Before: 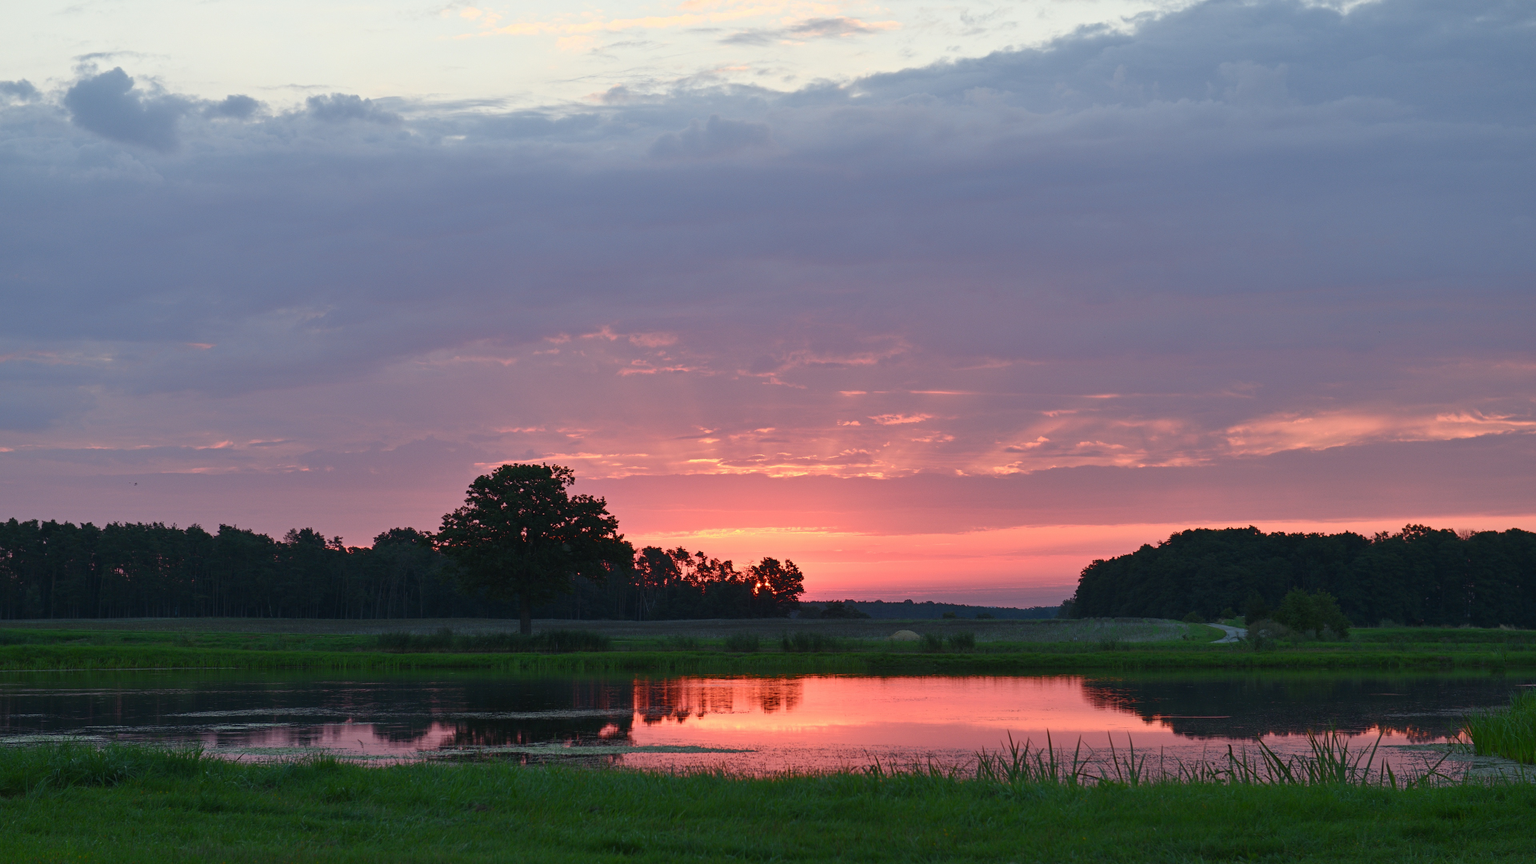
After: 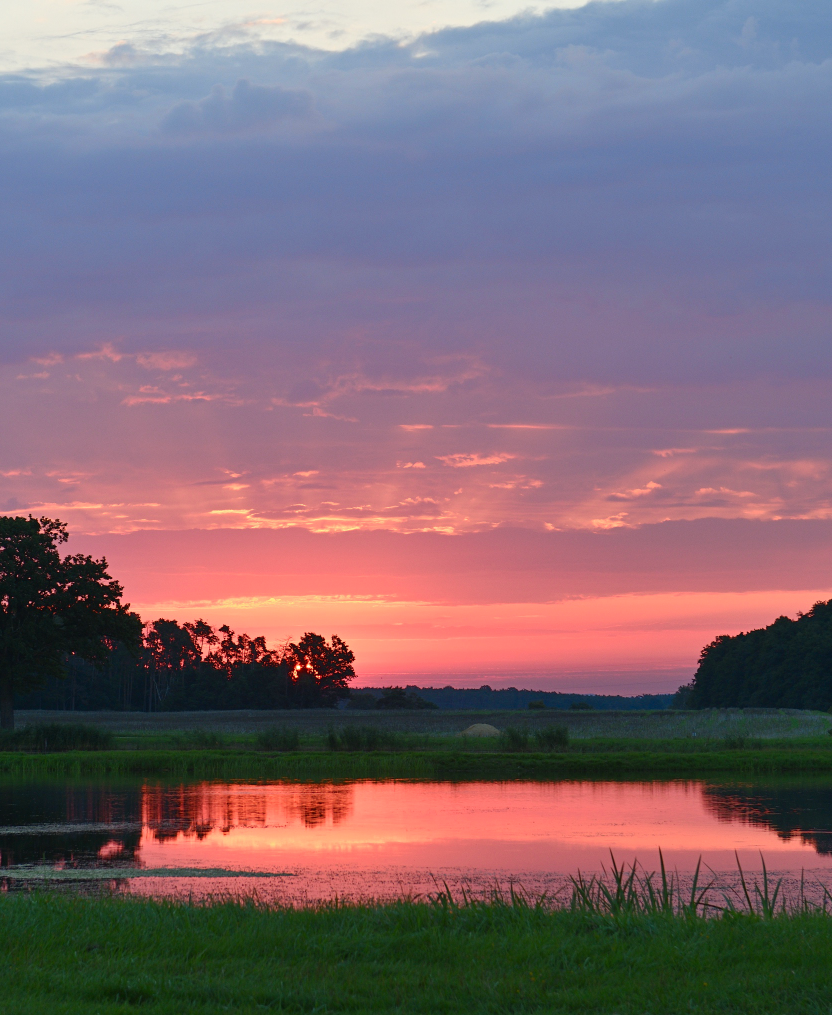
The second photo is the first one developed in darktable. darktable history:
crop: left 33.876%, top 5.941%, right 22.77%
color zones: curves: ch1 [(0.25, 0.5) (0.747, 0.71)]
